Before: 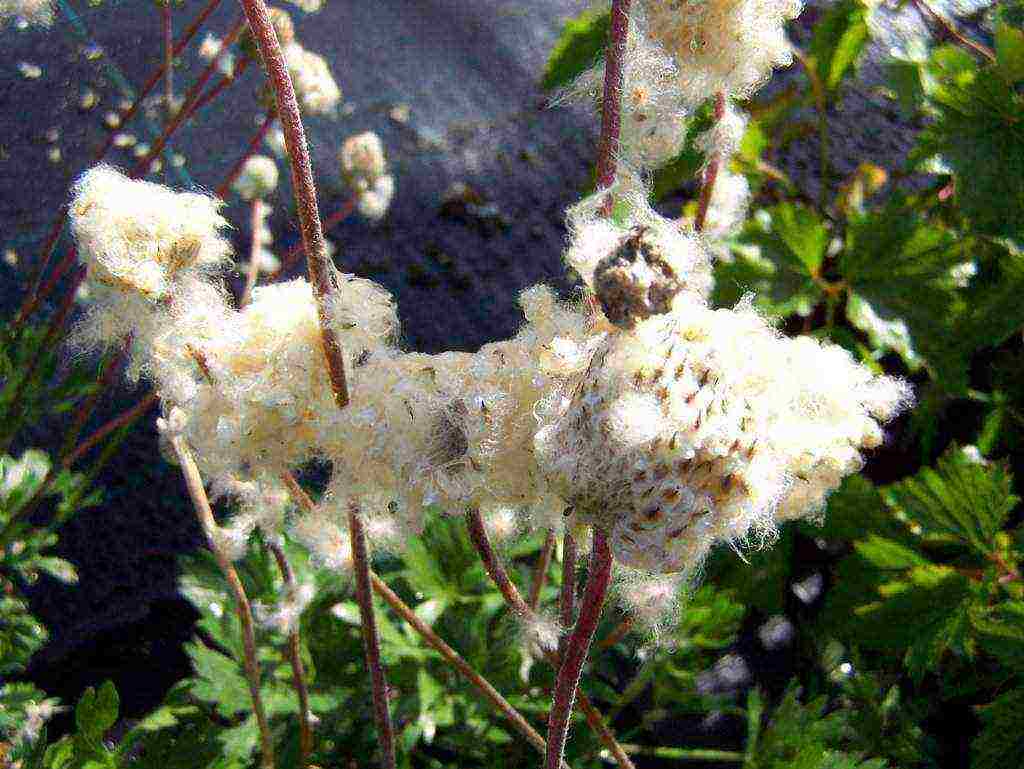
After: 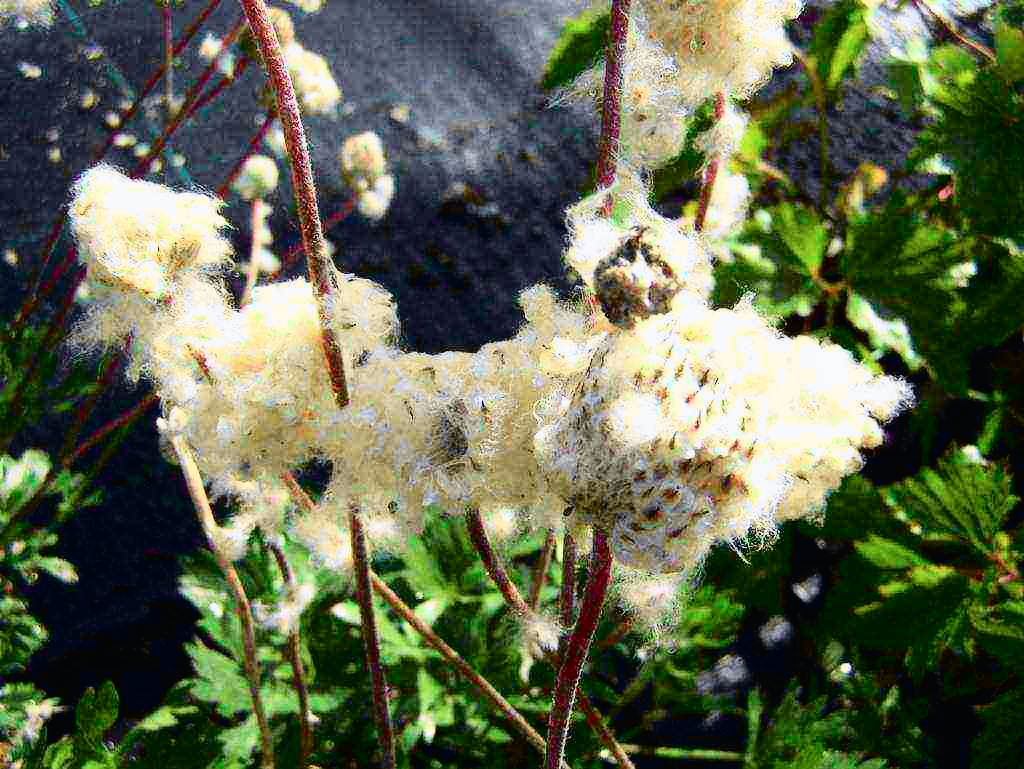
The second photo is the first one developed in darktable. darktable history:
tone curve: curves: ch0 [(0, 0.011) (0.053, 0.026) (0.174, 0.115) (0.398, 0.444) (0.673, 0.775) (0.829, 0.906) (0.991, 0.981)]; ch1 [(0, 0) (0.276, 0.206) (0.409, 0.383) (0.473, 0.458) (0.492, 0.499) (0.521, 0.502) (0.546, 0.543) (0.585, 0.617) (0.659, 0.686) (0.78, 0.8) (1, 1)]; ch2 [(0, 0) (0.438, 0.449) (0.473, 0.469) (0.503, 0.5) (0.523, 0.538) (0.562, 0.598) (0.612, 0.635) (0.695, 0.713) (1, 1)], color space Lab, independent channels, preserve colors none
white balance: emerald 1
